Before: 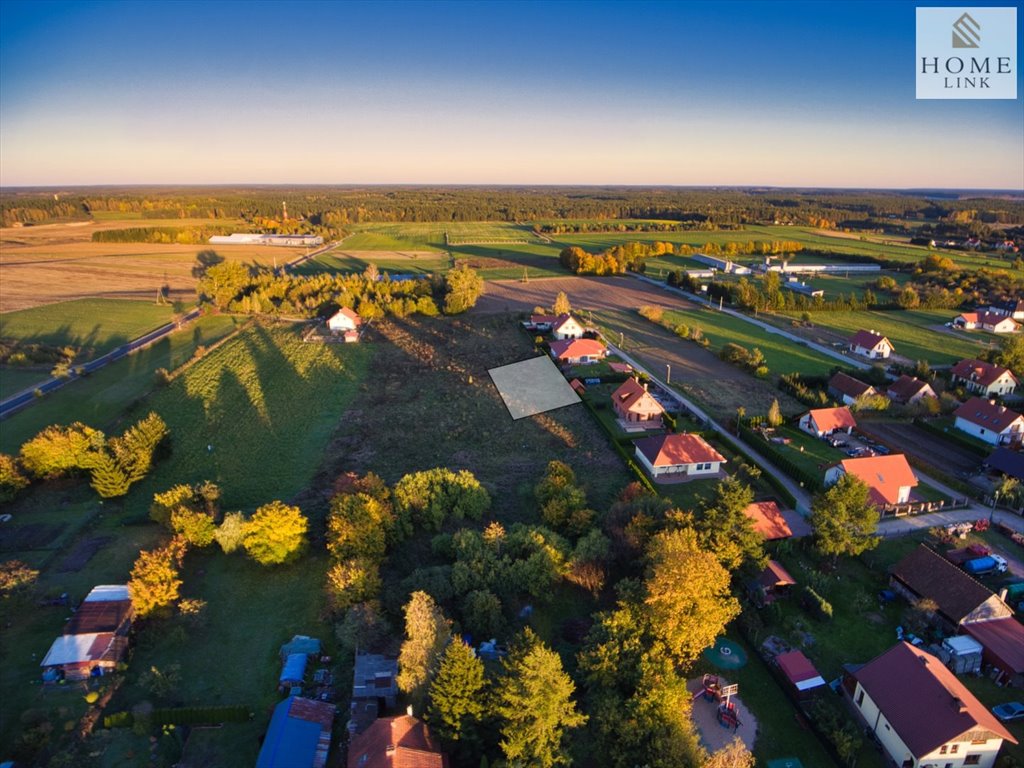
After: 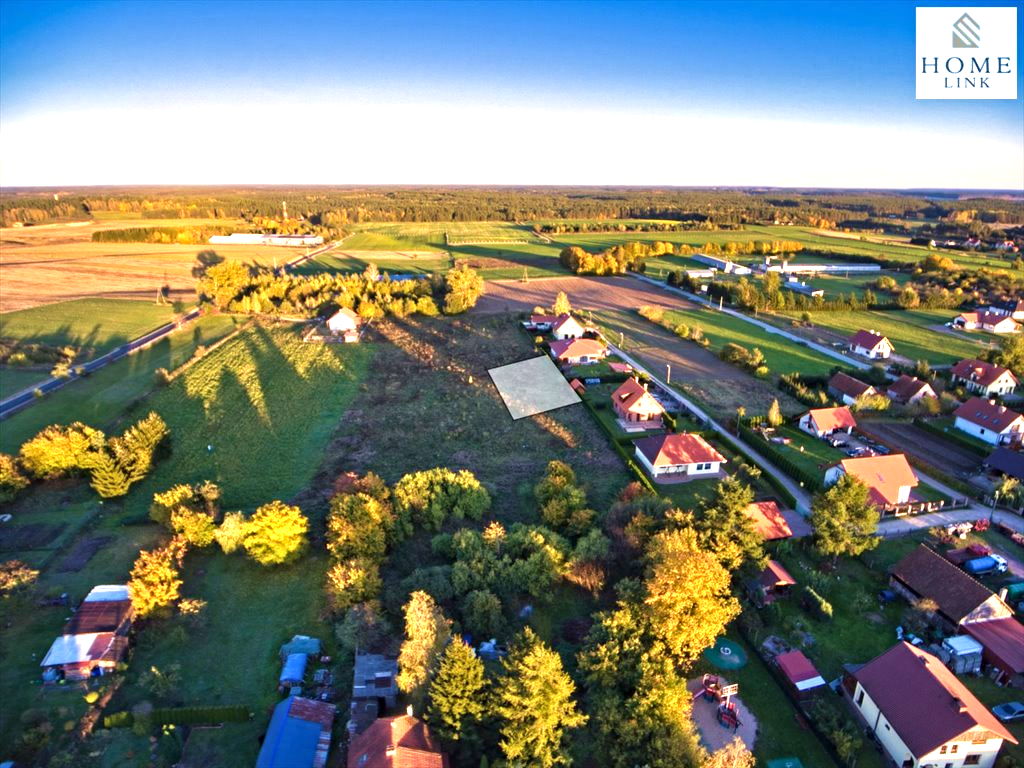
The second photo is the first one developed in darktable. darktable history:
contrast equalizer: octaves 7, y [[0.5, 0.5, 0.501, 0.63, 0.504, 0.5], [0.5 ×6], [0.5 ×6], [0 ×6], [0 ×6]]
velvia: on, module defaults
exposure: exposure 0.991 EV, compensate highlight preservation false
